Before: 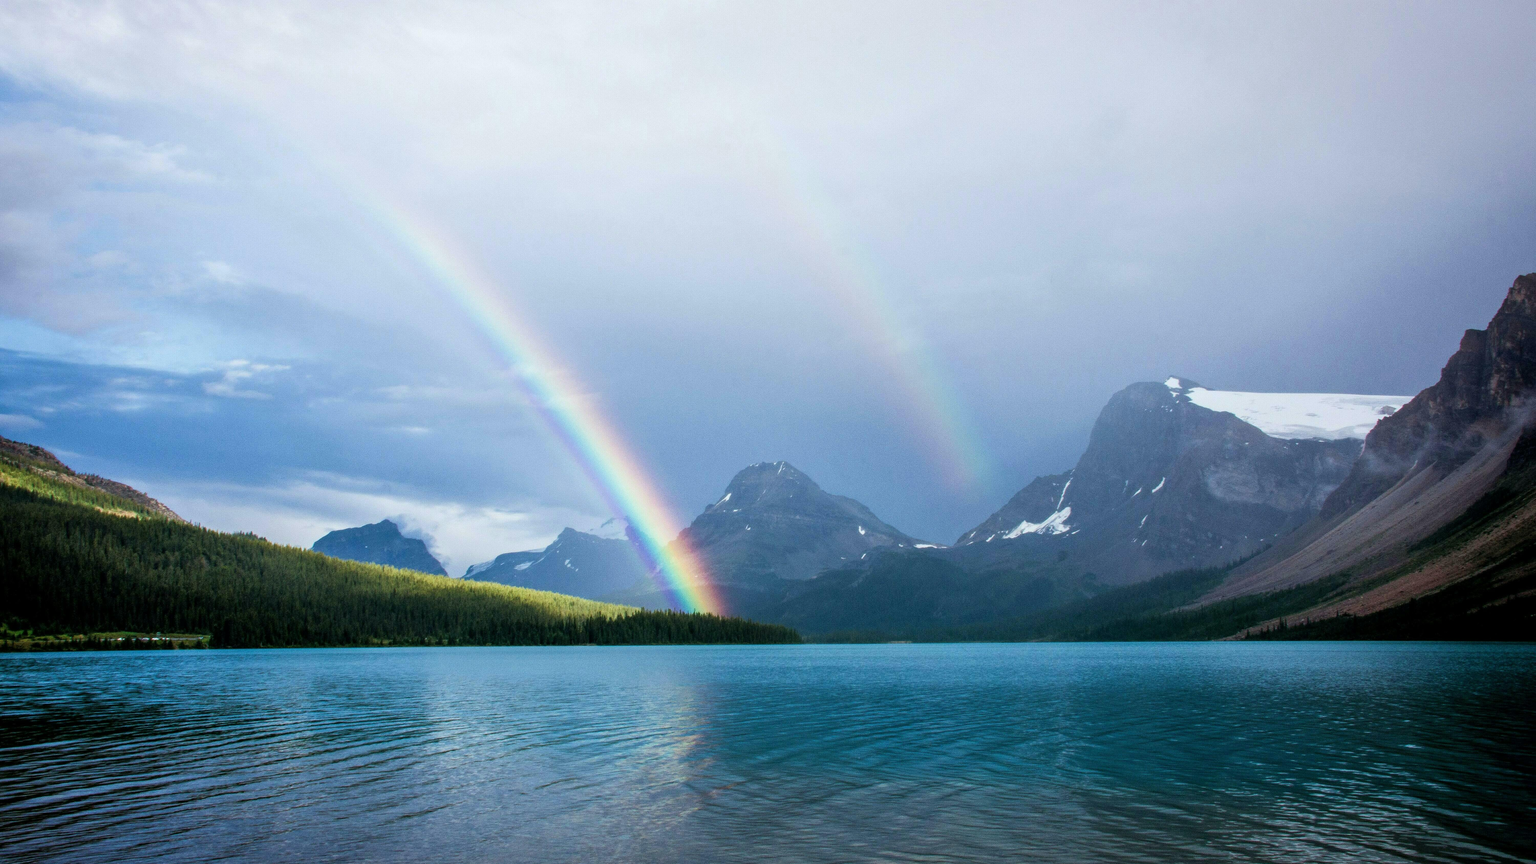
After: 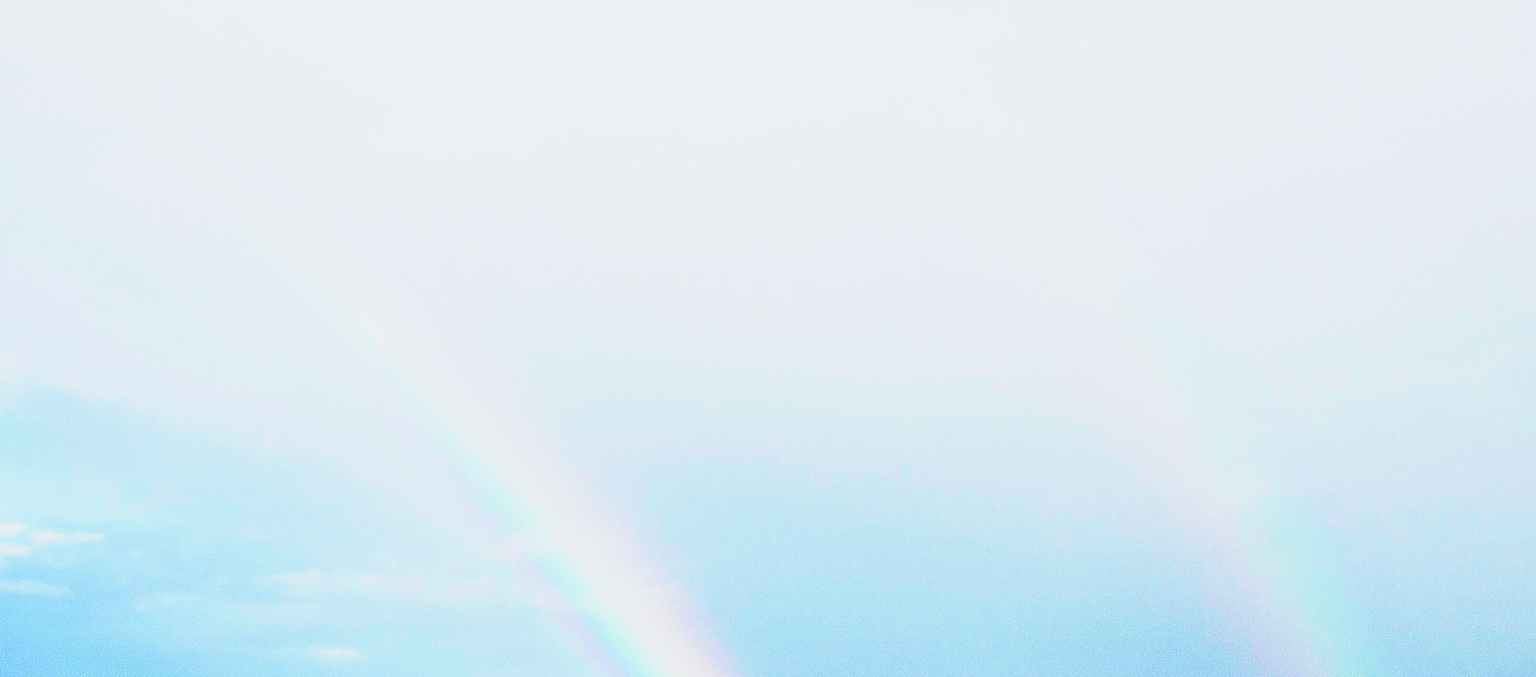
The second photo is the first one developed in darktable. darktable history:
base curve: curves: ch0 [(0, 0) (0.028, 0.03) (0.121, 0.232) (0.46, 0.748) (0.859, 0.968) (1, 1)], preserve colors none
crop: left 15.306%, top 9.065%, right 30.789%, bottom 48.638%
tone curve: curves: ch0 [(0, 0.012) (0.052, 0.04) (0.107, 0.086) (0.269, 0.266) (0.471, 0.503) (0.731, 0.771) (0.921, 0.909) (0.999, 0.951)]; ch1 [(0, 0) (0.339, 0.298) (0.402, 0.363) (0.444, 0.415) (0.485, 0.469) (0.494, 0.493) (0.504, 0.501) (0.525, 0.534) (0.555, 0.593) (0.594, 0.648) (1, 1)]; ch2 [(0, 0) (0.48, 0.48) (0.504, 0.5) (0.535, 0.557) (0.581, 0.623) (0.649, 0.683) (0.824, 0.815) (1, 1)], color space Lab, independent channels, preserve colors none
exposure: exposure 0.081 EV, compensate highlight preservation false
